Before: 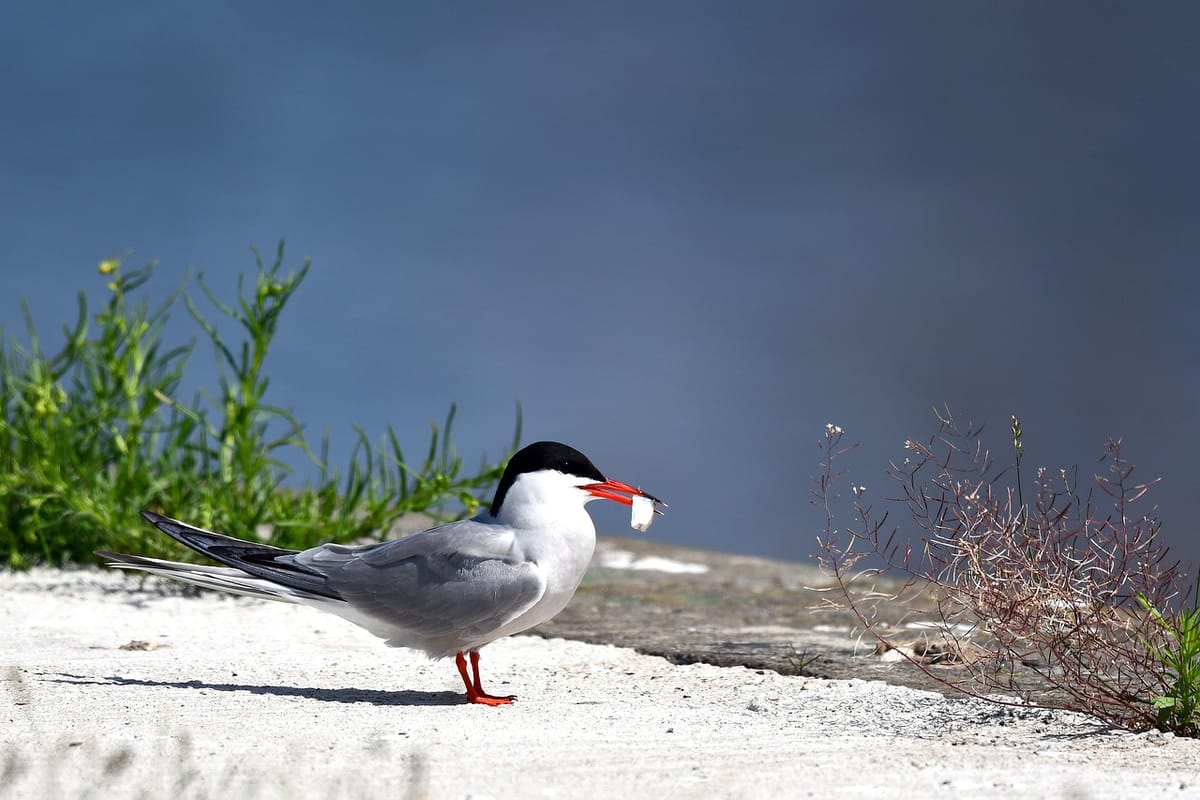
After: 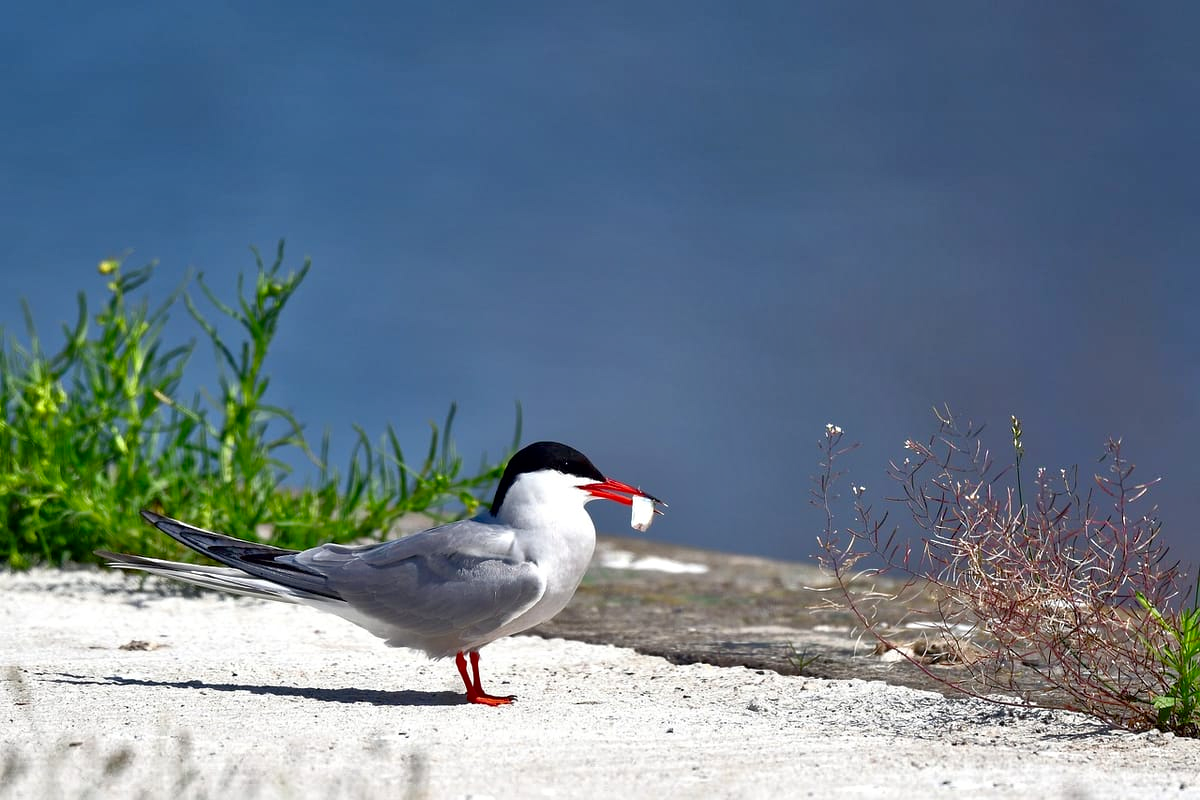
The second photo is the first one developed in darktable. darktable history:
tone equalizer: -7 EV 0.14 EV, -6 EV 0.628 EV, -5 EV 1.14 EV, -4 EV 1.29 EV, -3 EV 1.15 EV, -2 EV 0.6 EV, -1 EV 0.147 EV
contrast brightness saturation: contrast 0.067, brightness -0.138, saturation 0.118
